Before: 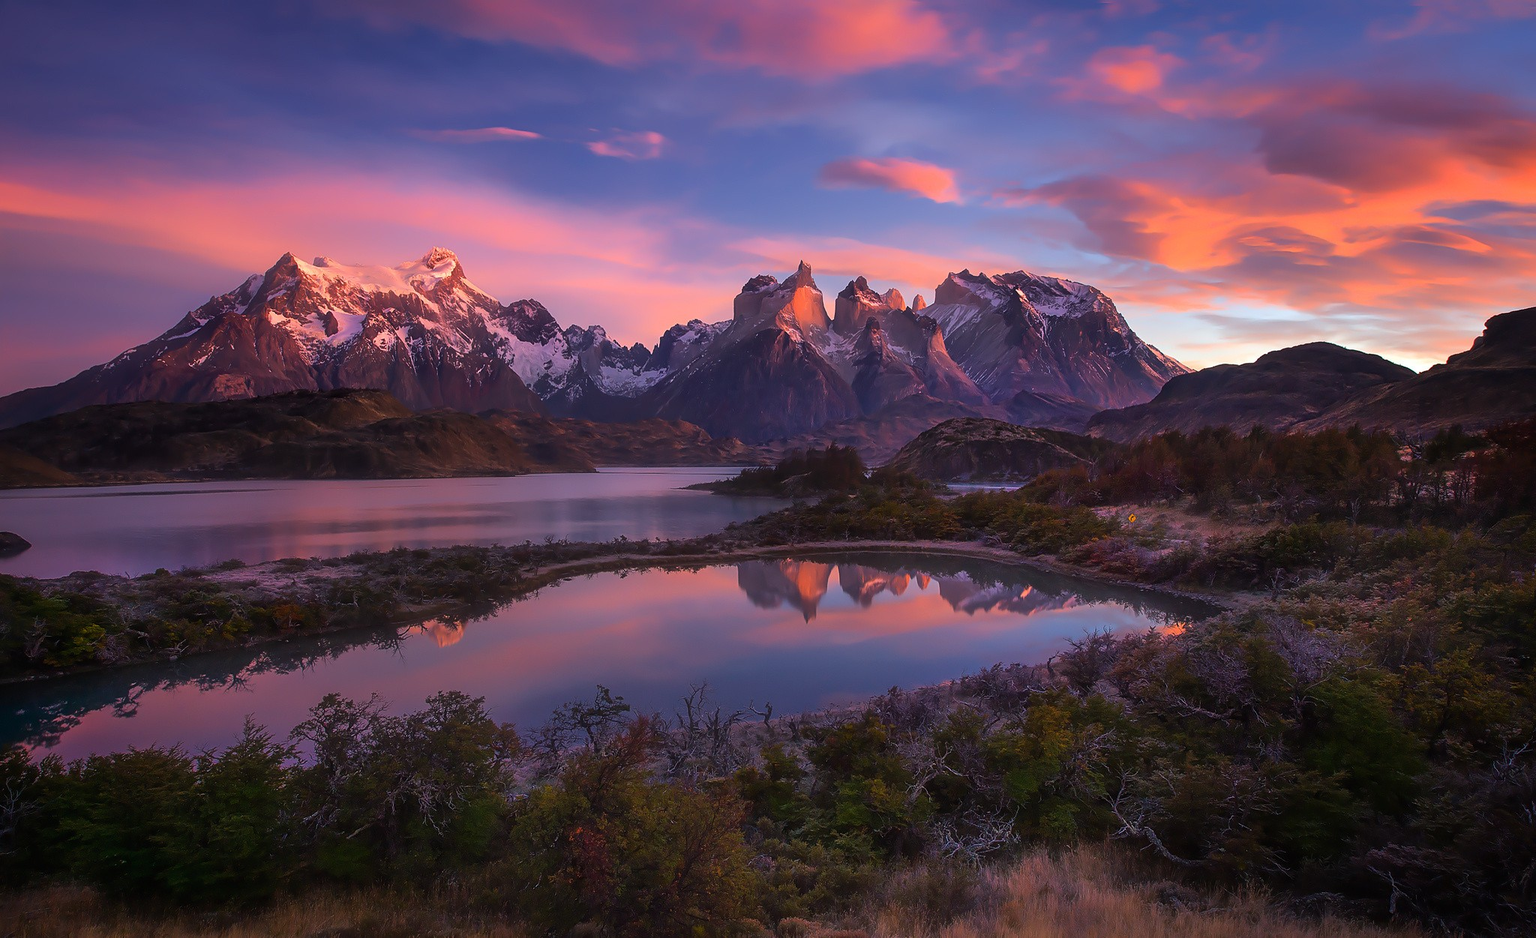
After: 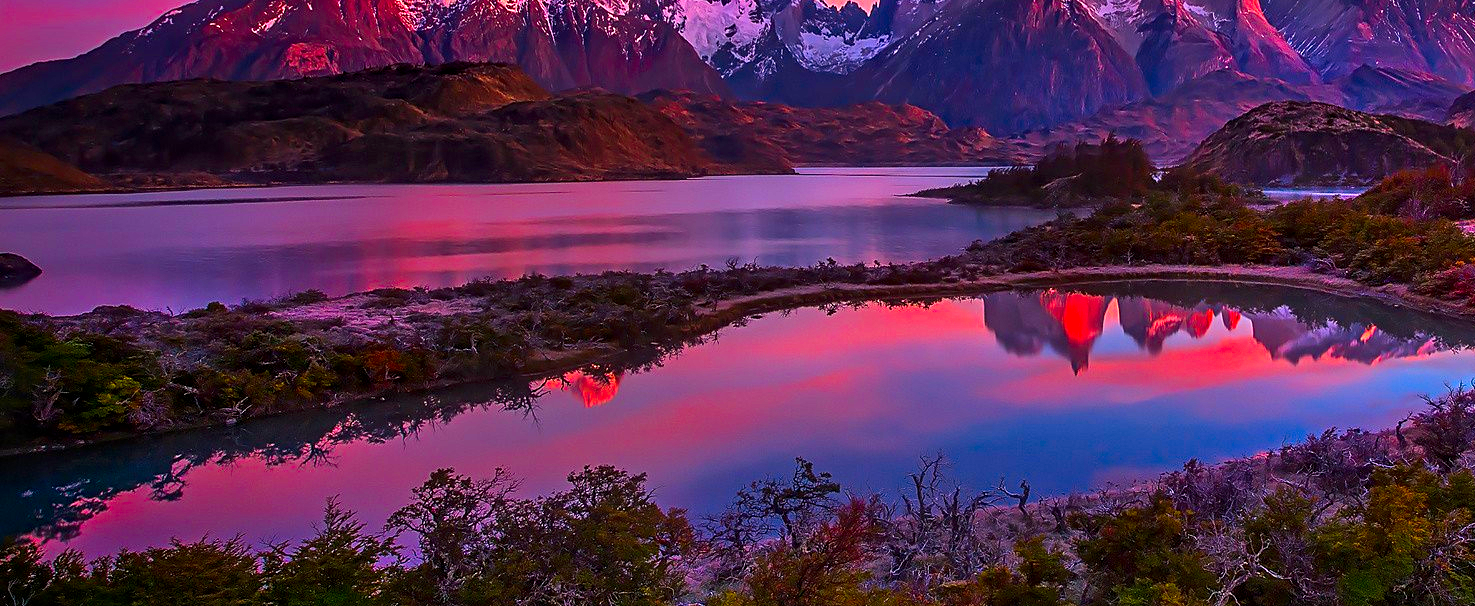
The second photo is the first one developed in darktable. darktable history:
color correction: saturation 2.15
crop: top 36.498%, right 27.964%, bottom 14.995%
contrast equalizer: octaves 7, y [[0.5, 0.542, 0.583, 0.625, 0.667, 0.708], [0.5 ×6], [0.5 ×6], [0 ×6], [0 ×6]]
